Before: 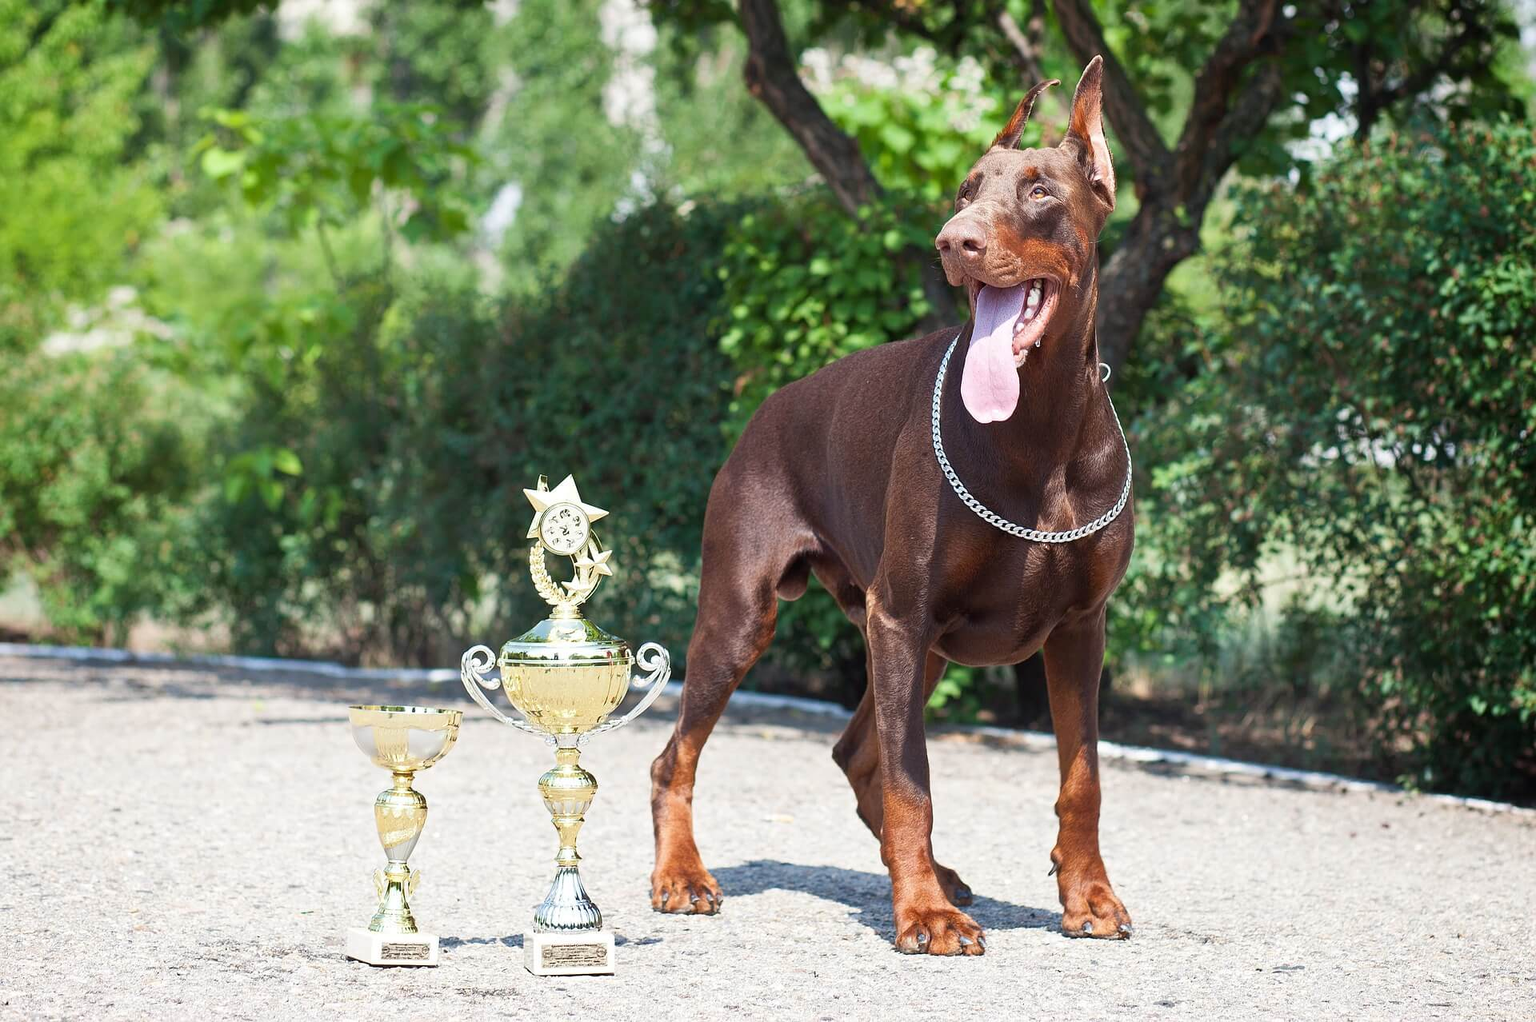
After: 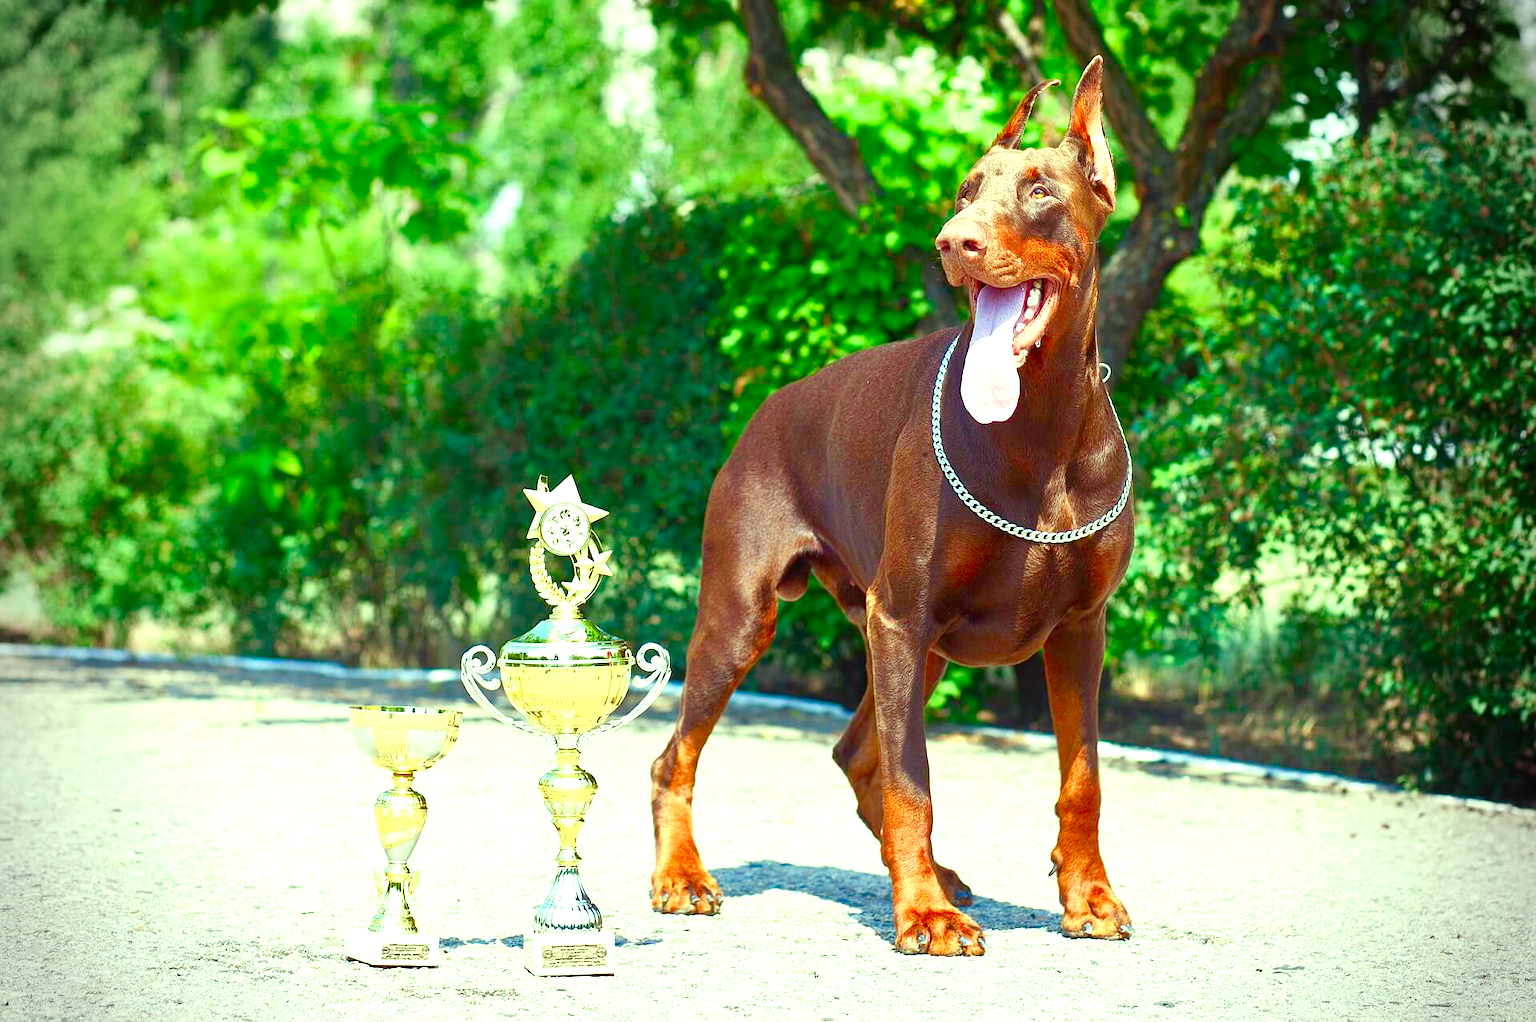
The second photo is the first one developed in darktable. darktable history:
color correction: highlights a* -10.77, highlights b* 9.8, saturation 1.72
vignetting: fall-off radius 31.48%, brightness -0.472
color balance rgb: perceptual saturation grading › global saturation 20%, perceptual saturation grading › highlights -50%, perceptual saturation grading › shadows 30%
exposure: black level correction 0, exposure 0.7 EV, compensate exposure bias true, compensate highlight preservation false
